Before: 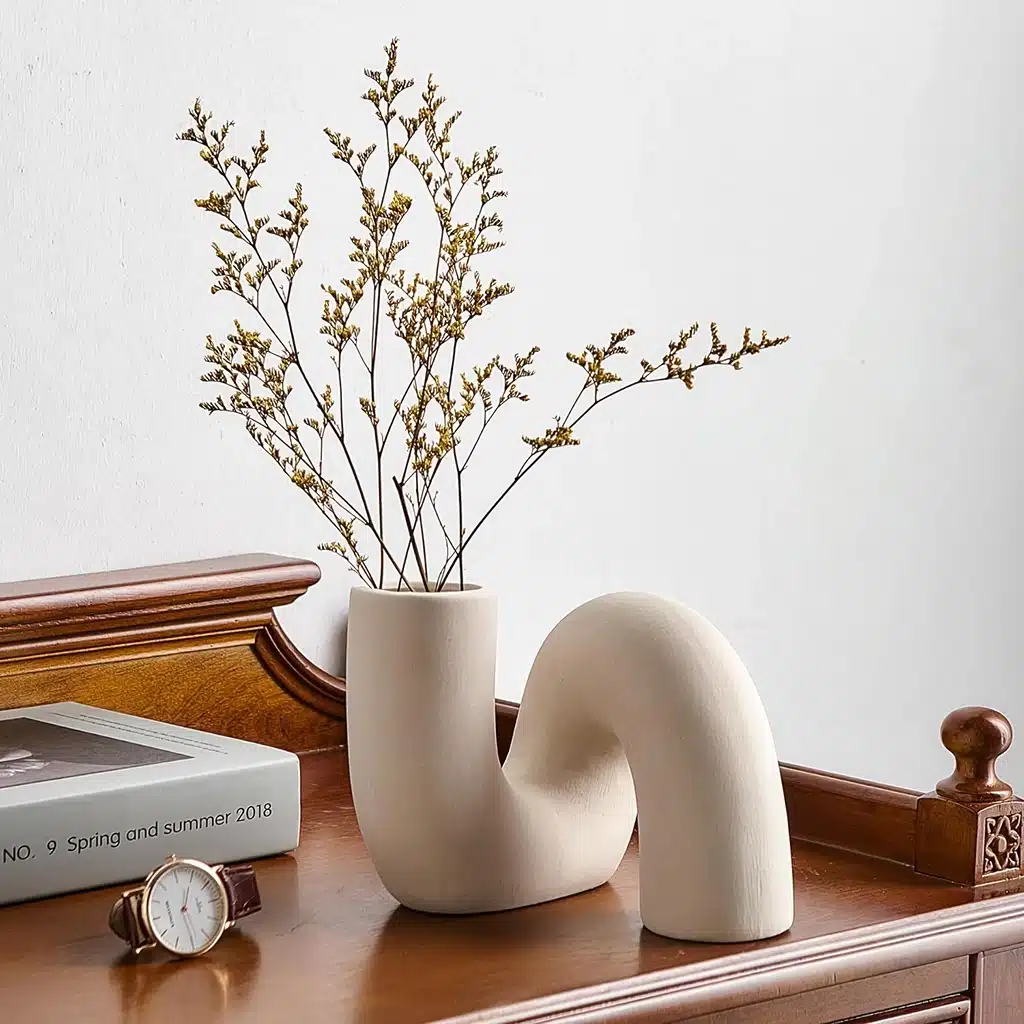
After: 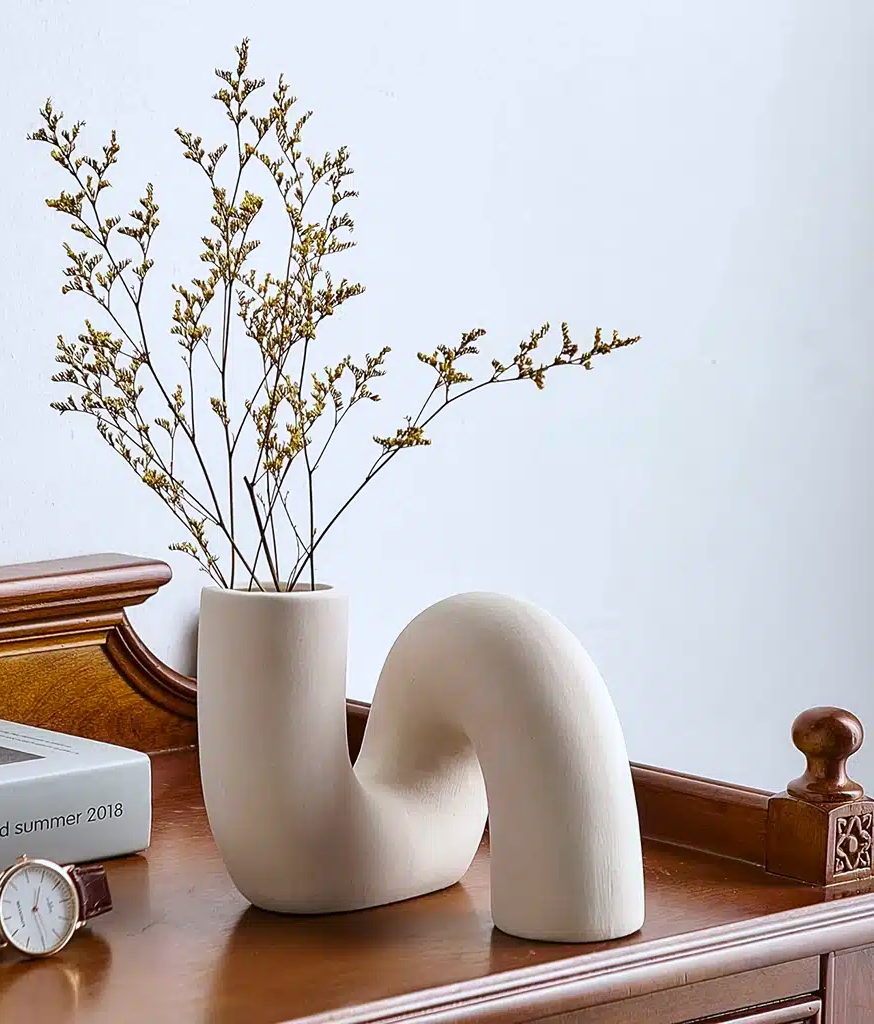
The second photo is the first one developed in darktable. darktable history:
contrast brightness saturation: contrast 0.04, saturation 0.07
white balance: red 0.967, blue 1.049
crop and rotate: left 14.584%
